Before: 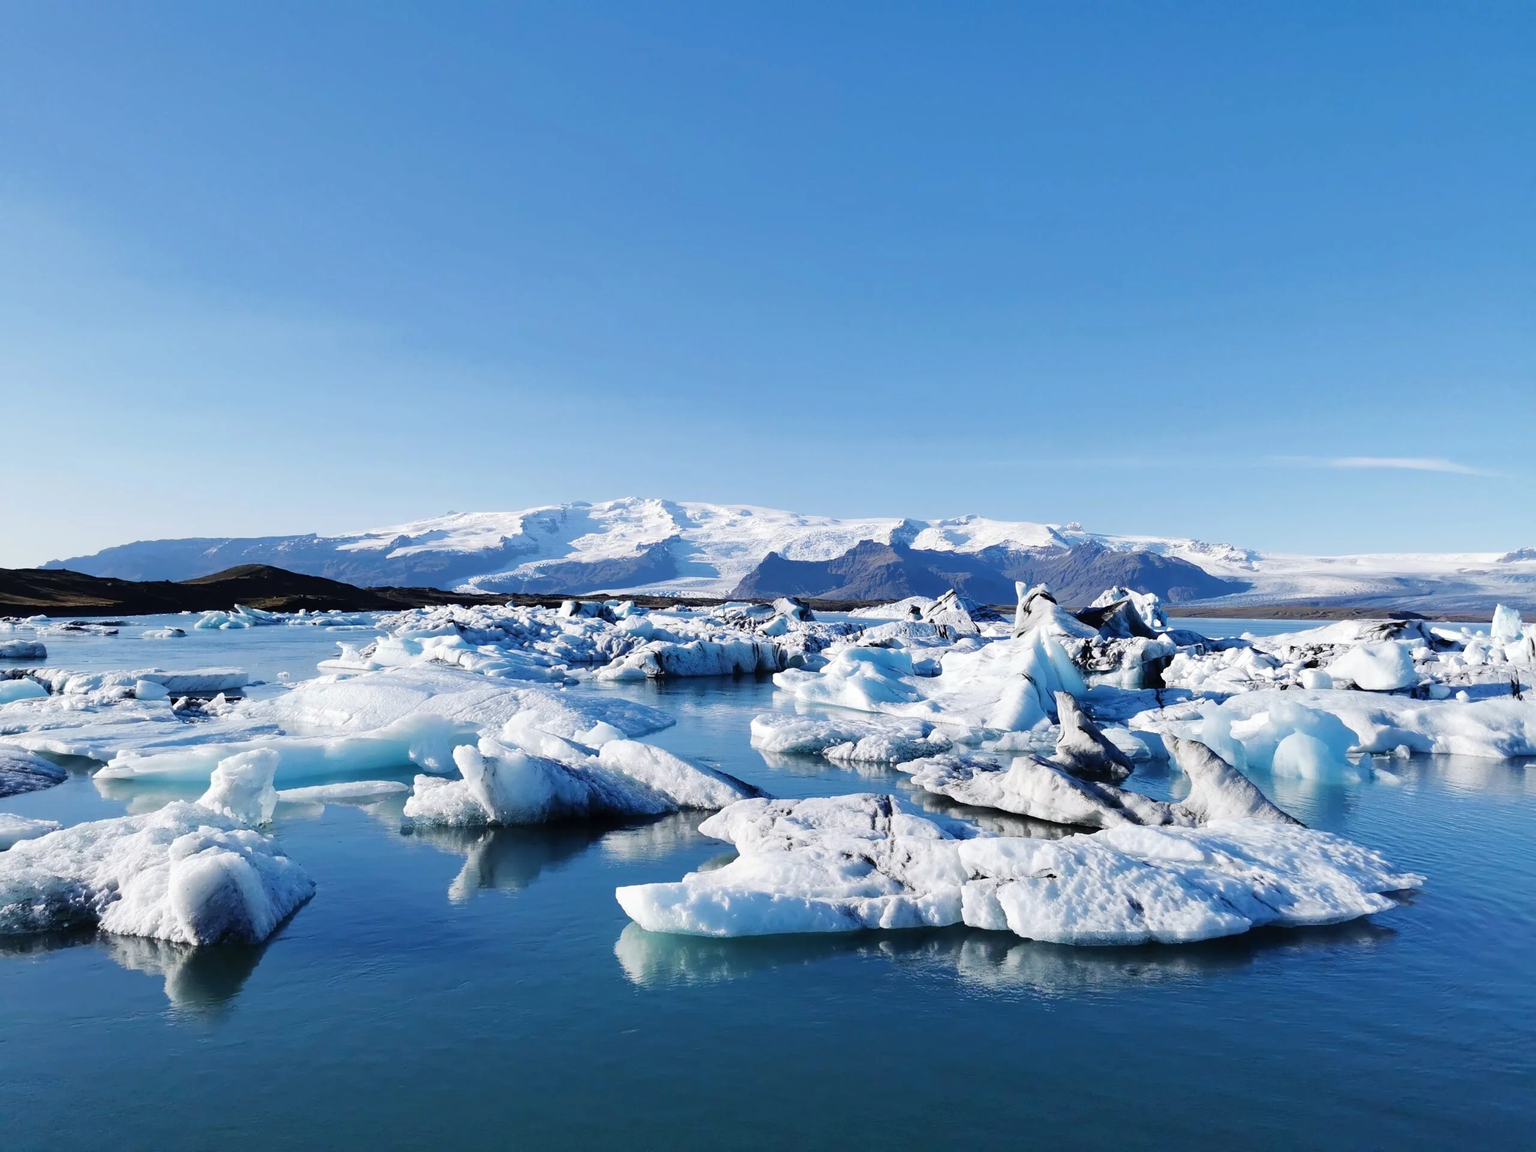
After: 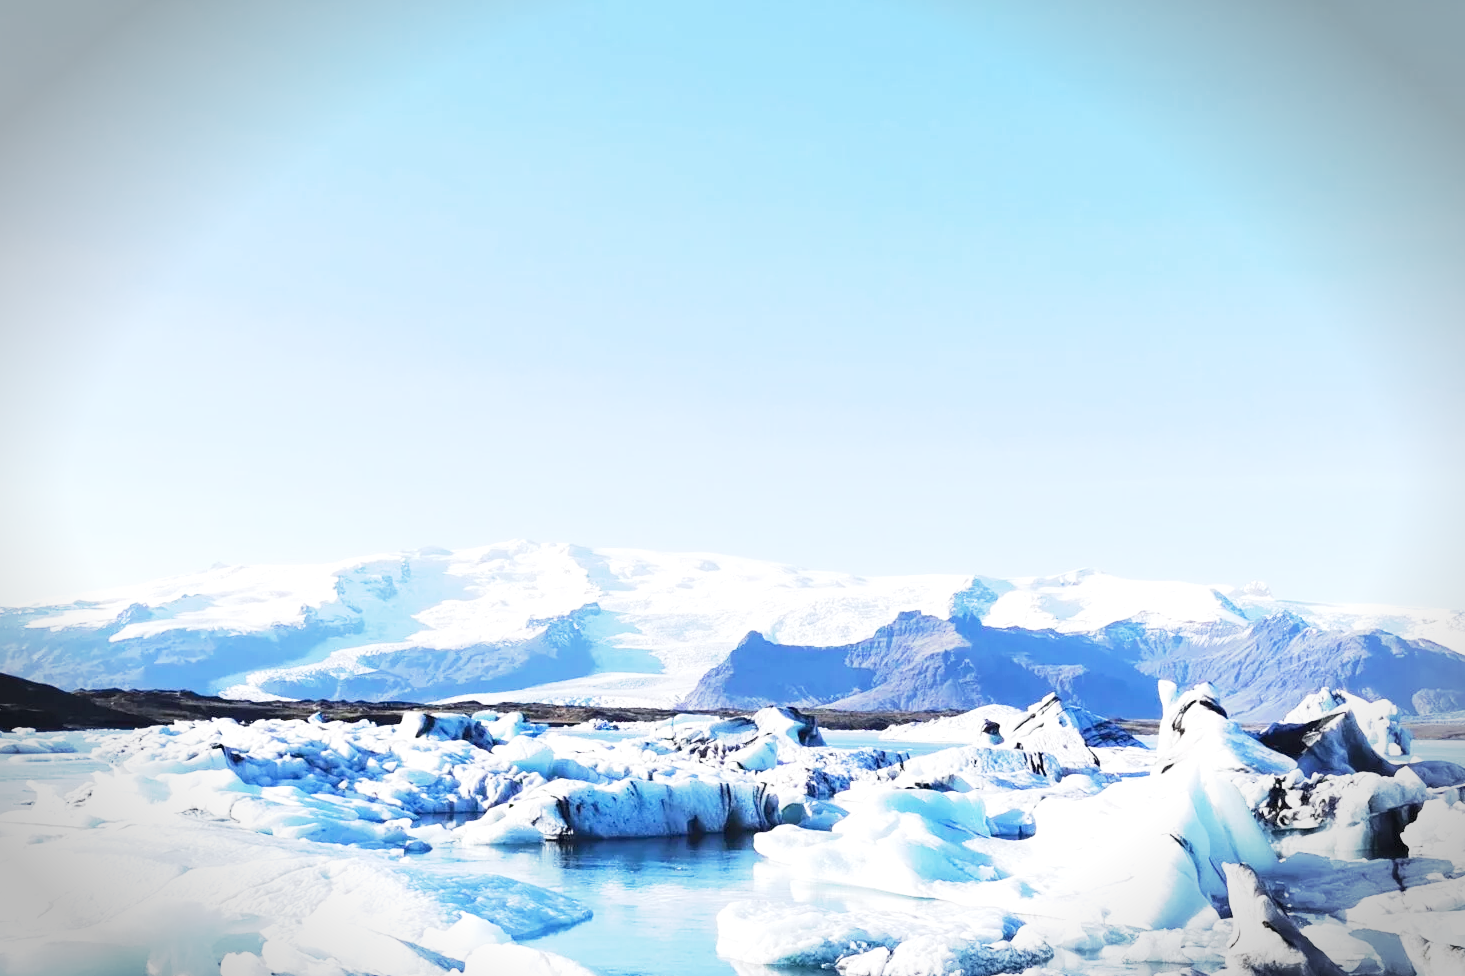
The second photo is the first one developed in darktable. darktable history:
velvia: strength 6.57%
exposure: black level correction 0, exposure 1.195 EV, compensate exposure bias true, compensate highlight preservation false
base curve: curves: ch0 [(0, 0) (0.088, 0.125) (0.176, 0.251) (0.354, 0.501) (0.613, 0.749) (1, 0.877)], preserve colors none
crop: left 20.872%, top 15.101%, right 21.89%, bottom 34.055%
vignetting: fall-off start 90.61%, fall-off radius 39.33%, width/height ratio 1.226, shape 1.29
